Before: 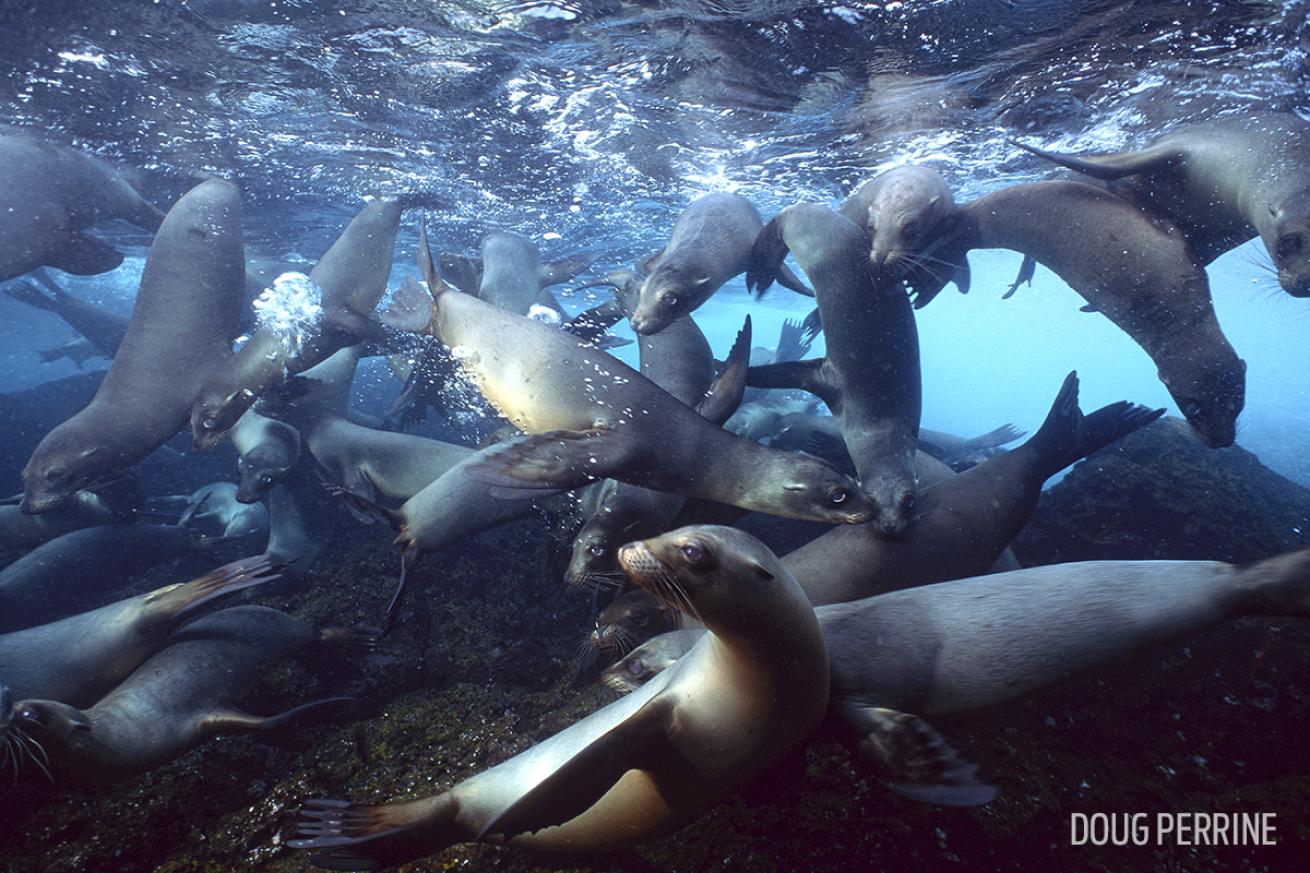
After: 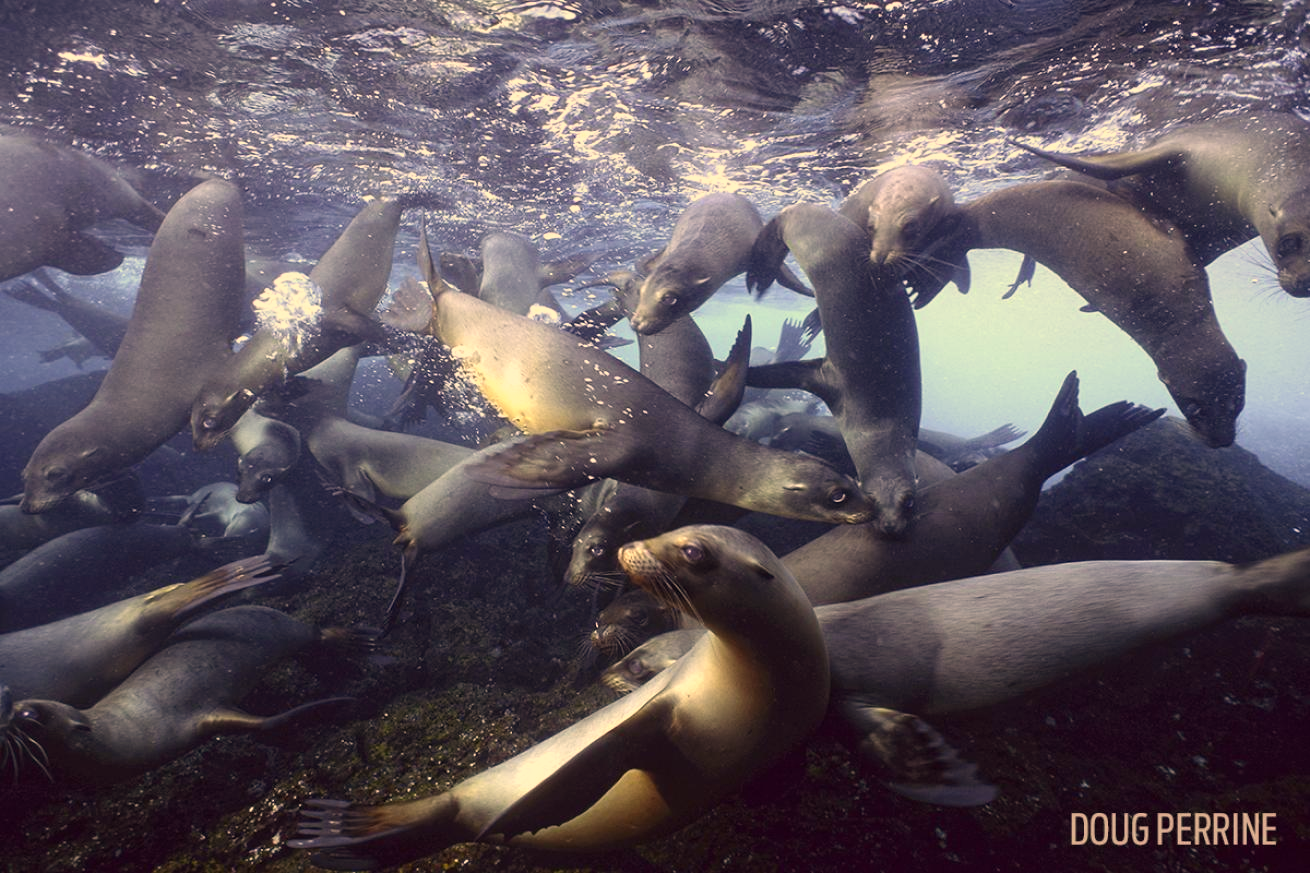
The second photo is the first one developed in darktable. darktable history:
color correction: highlights a* 14.91, highlights b* 31.73
